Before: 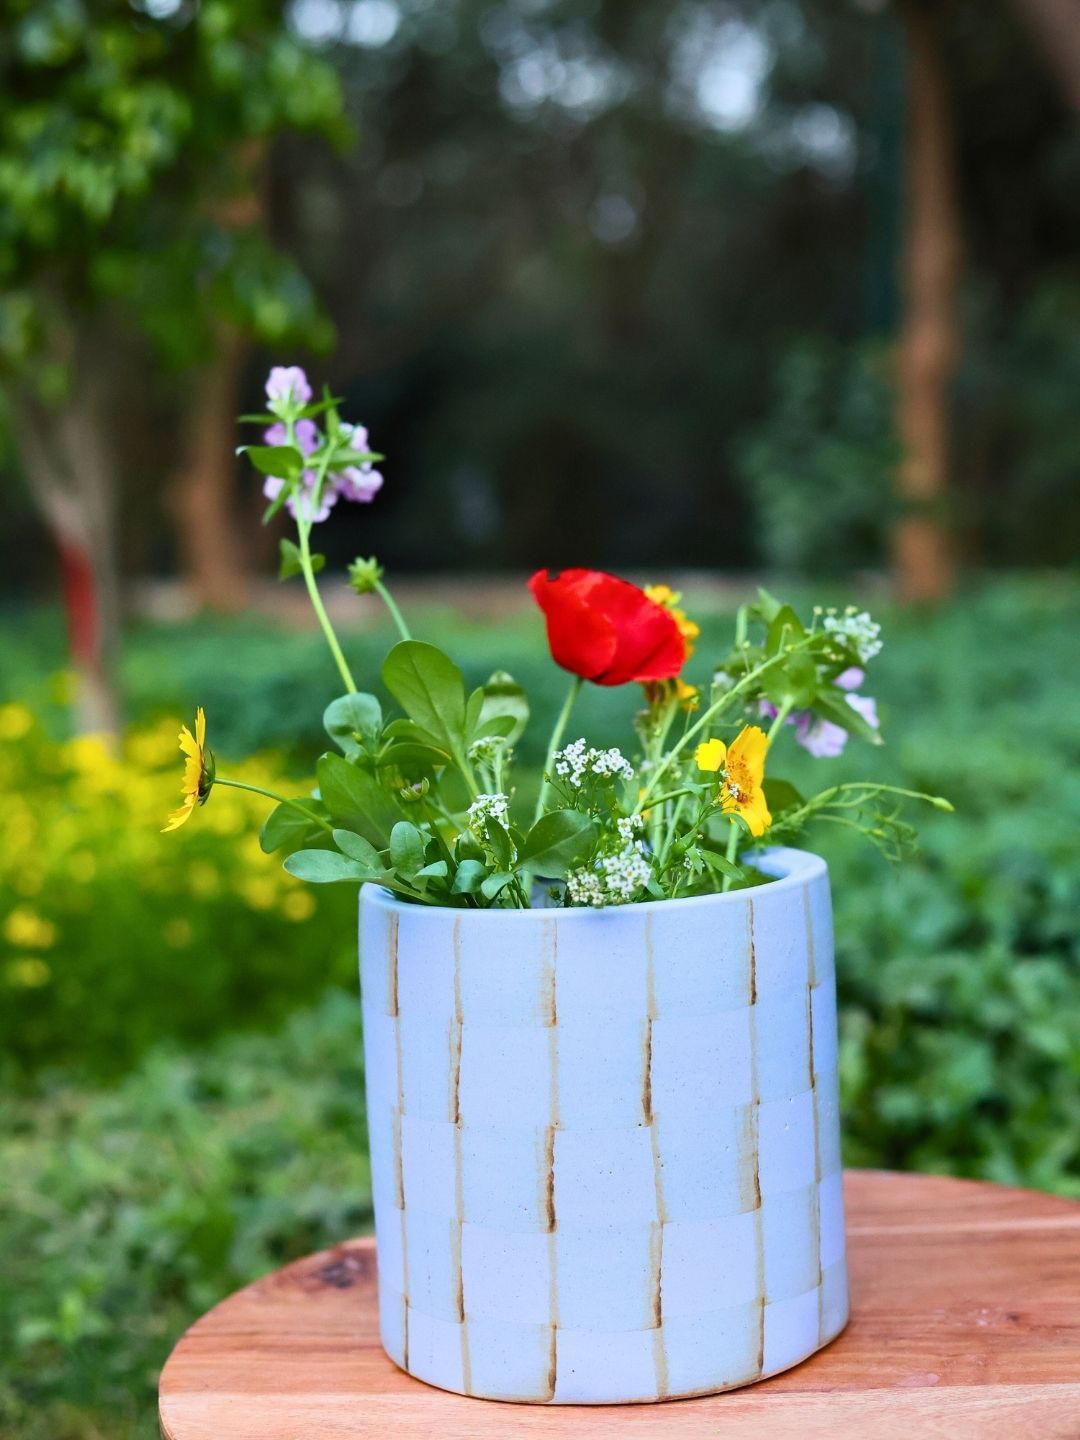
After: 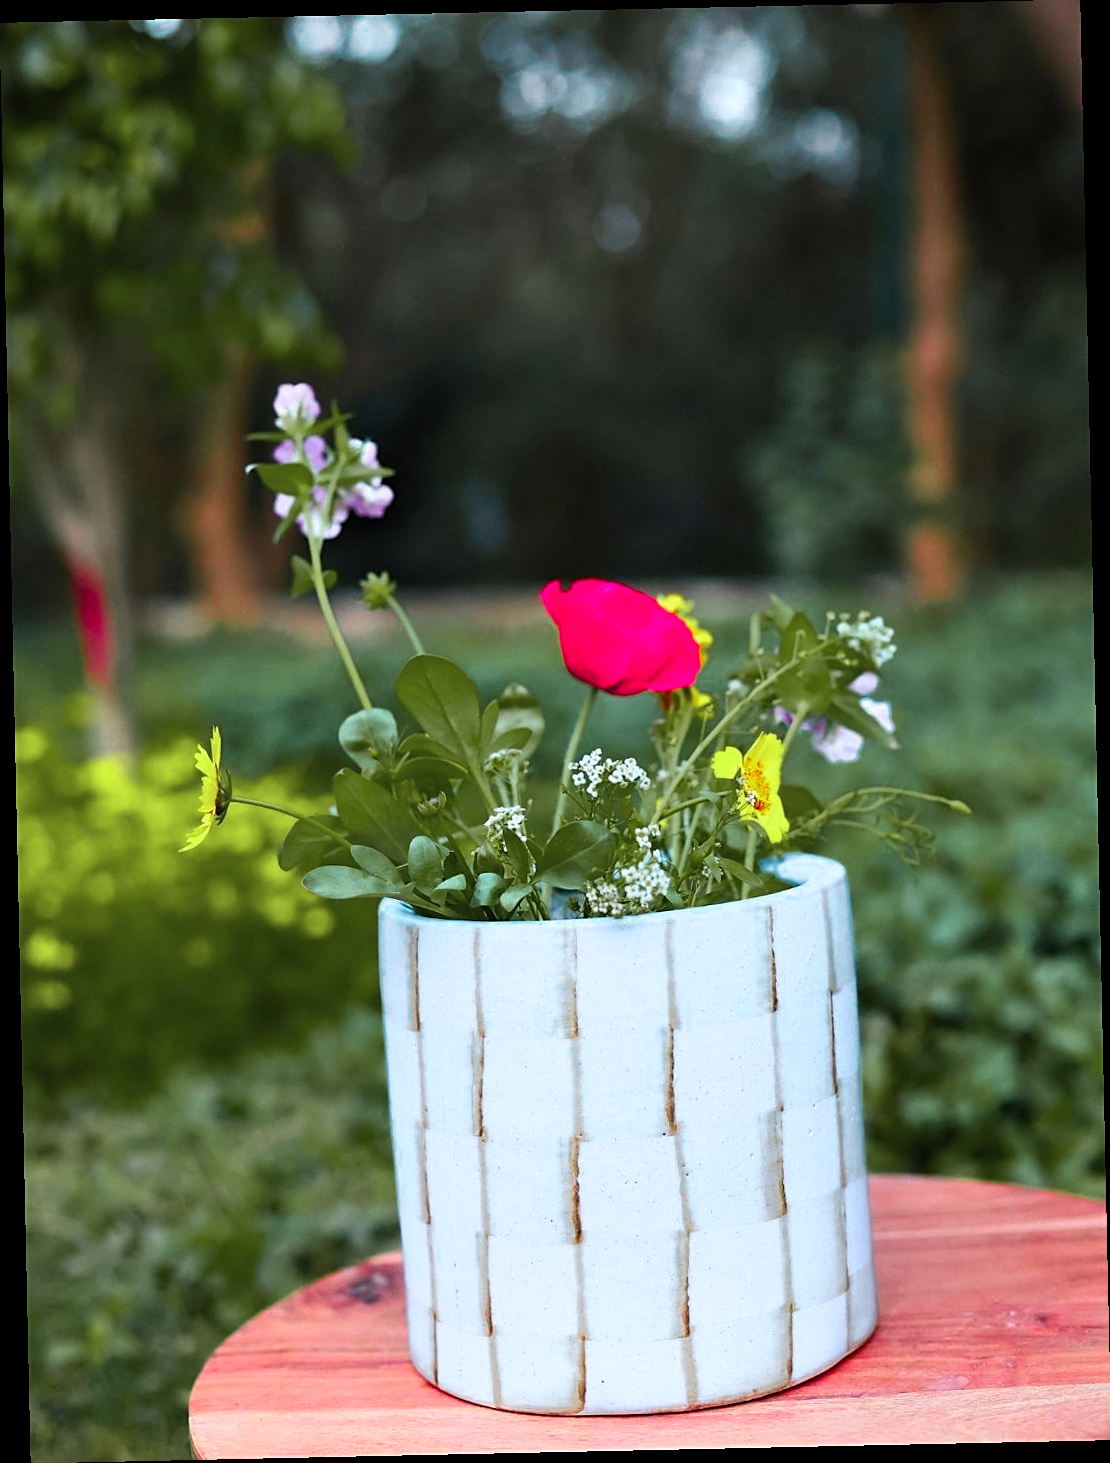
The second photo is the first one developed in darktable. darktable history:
sharpen: on, module defaults
color zones: curves: ch0 [(0, 0.533) (0.126, 0.533) (0.234, 0.533) (0.368, 0.357) (0.5, 0.5) (0.625, 0.5) (0.74, 0.637) (0.875, 0.5)]; ch1 [(0.004, 0.708) (0.129, 0.662) (0.25, 0.5) (0.375, 0.331) (0.496, 0.396) (0.625, 0.649) (0.739, 0.26) (0.875, 0.5) (1, 0.478)]; ch2 [(0, 0.409) (0.132, 0.403) (0.236, 0.558) (0.379, 0.448) (0.5, 0.5) (0.625, 0.5) (0.691, 0.39) (0.875, 0.5)]
rotate and perspective: rotation -1.24°, automatic cropping off
exposure: compensate highlight preservation false
